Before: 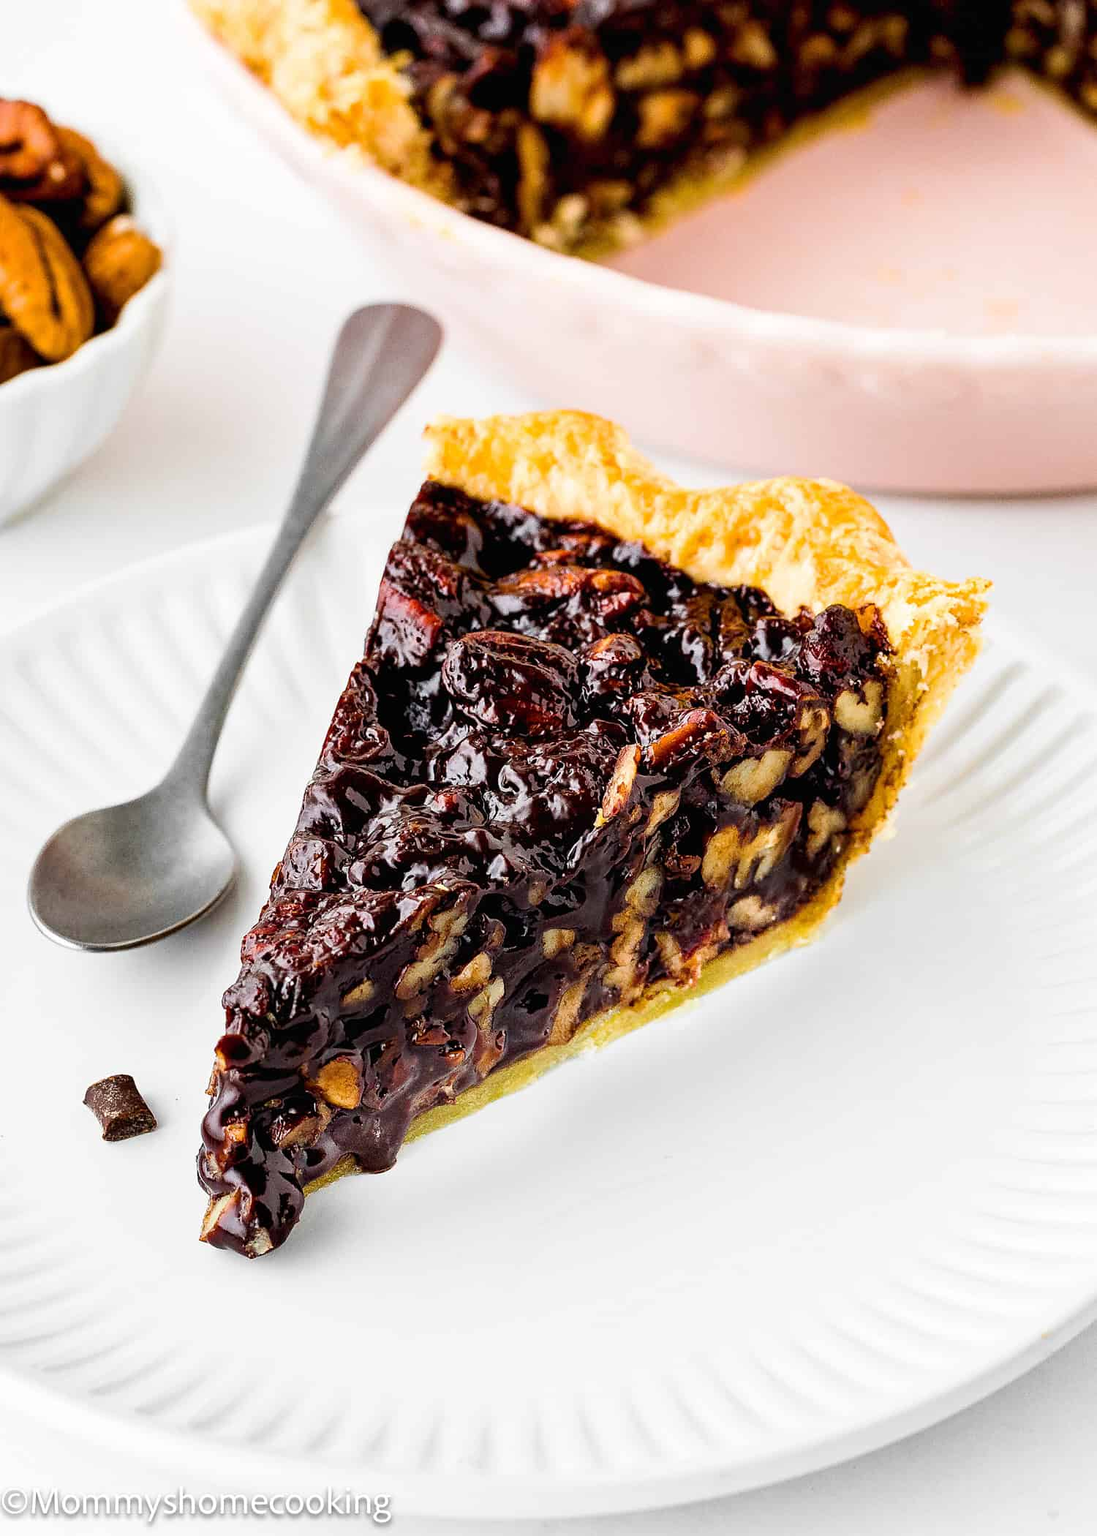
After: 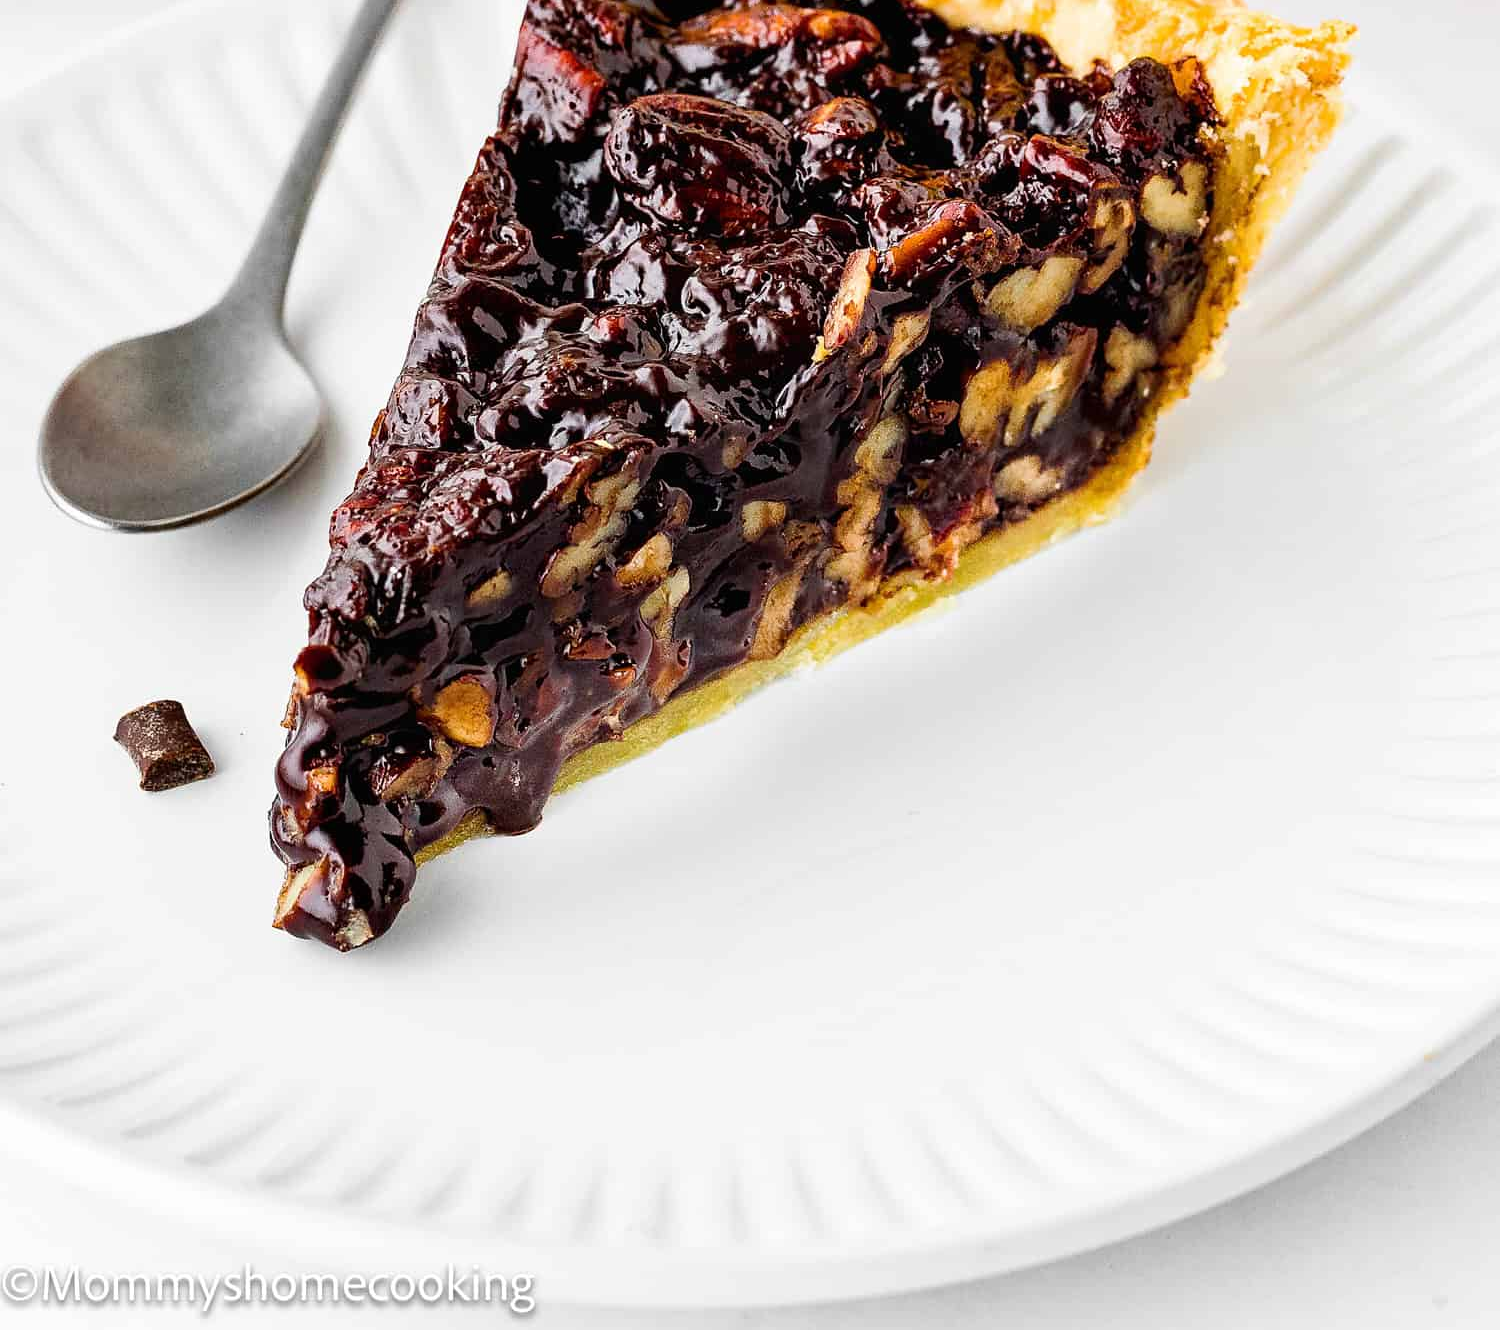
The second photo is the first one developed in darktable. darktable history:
crop and rotate: top 36.628%
